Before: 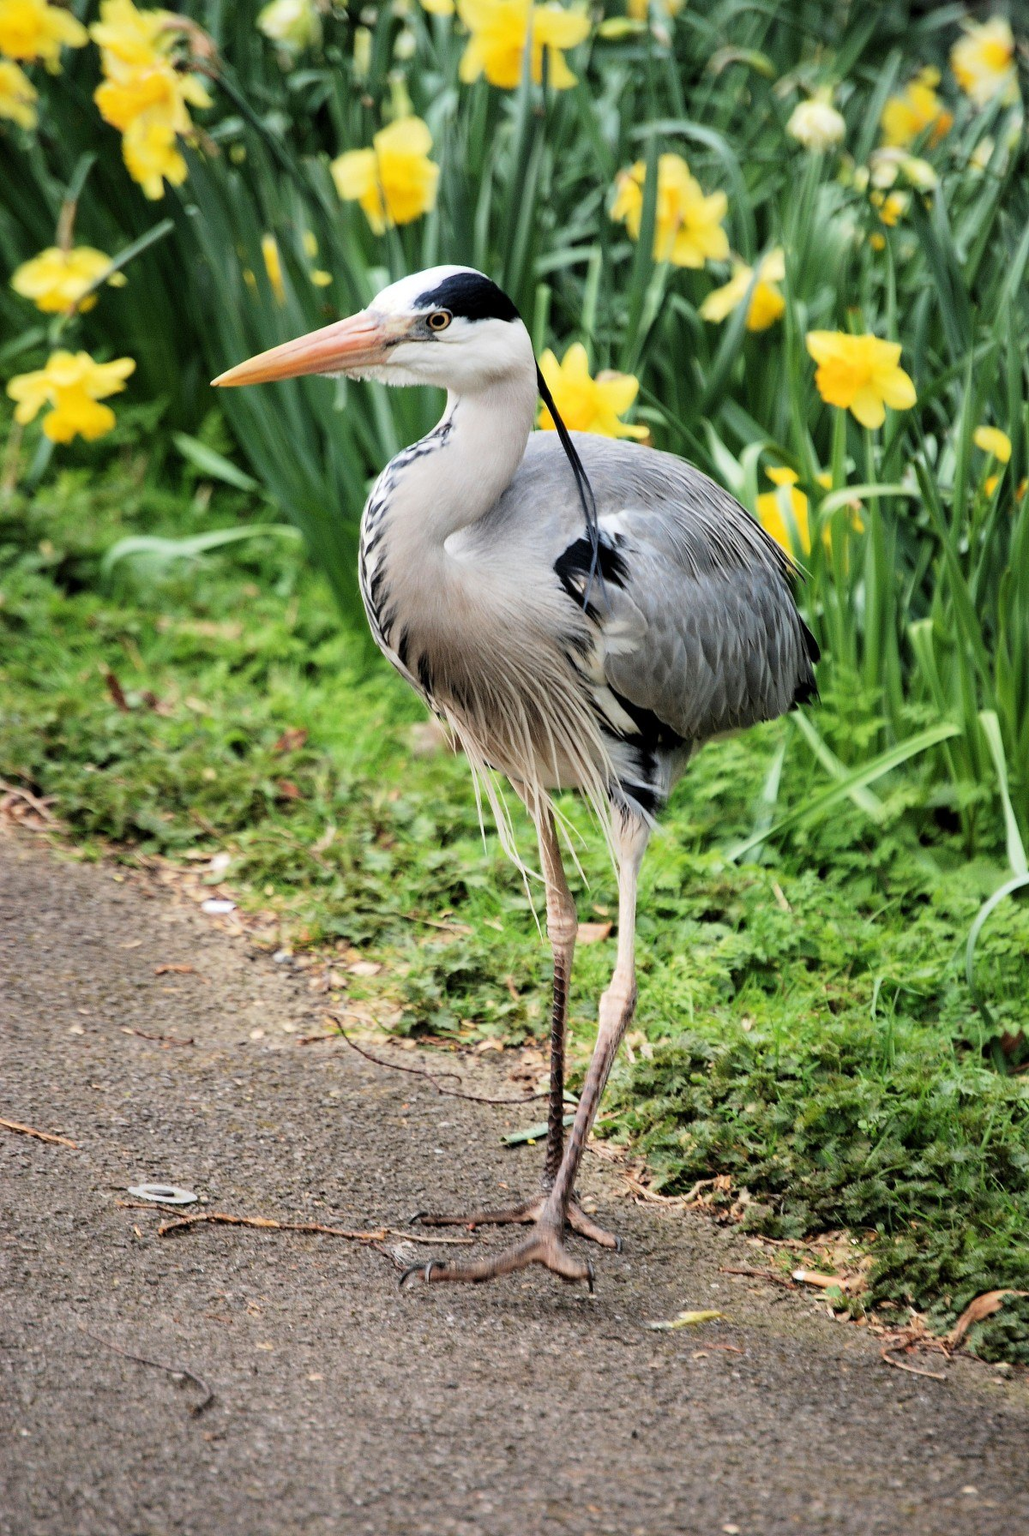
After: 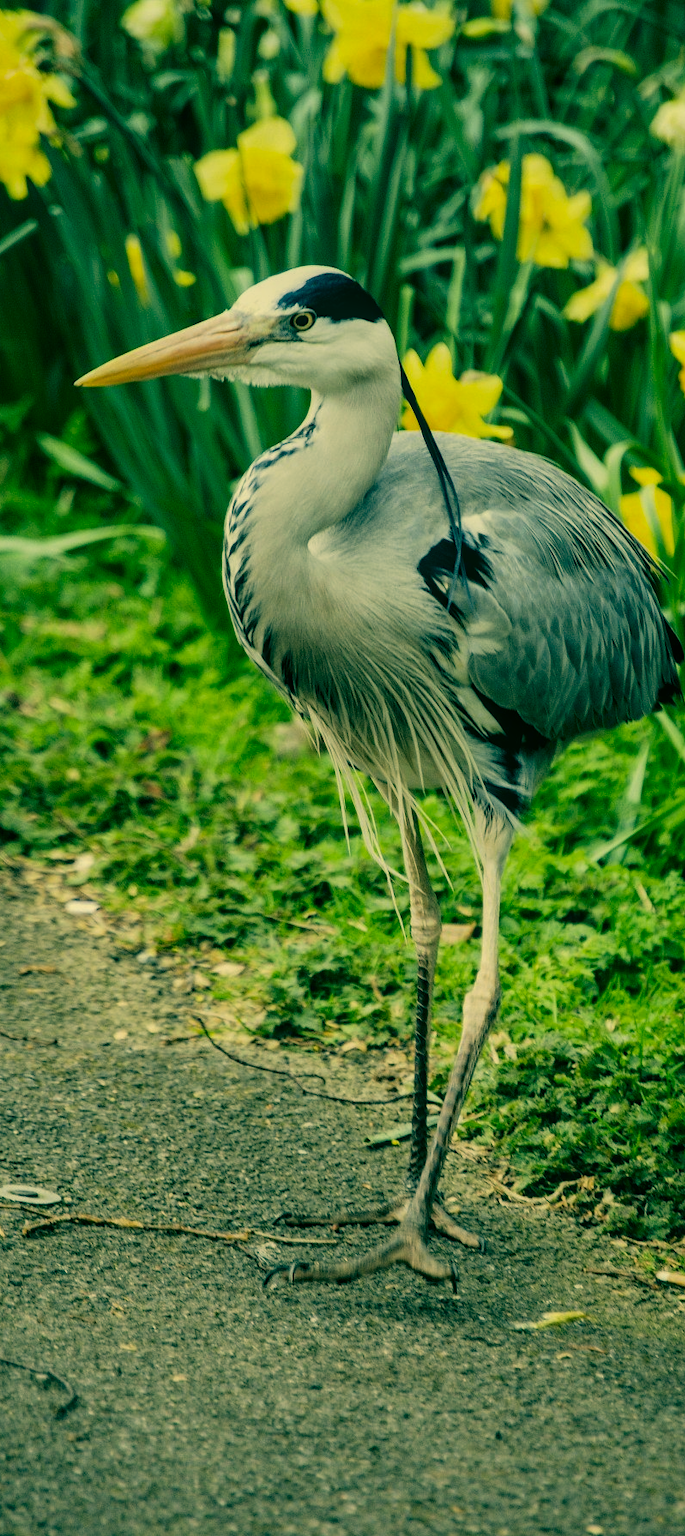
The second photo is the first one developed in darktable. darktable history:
crop and rotate: left 13.333%, right 20.026%
contrast brightness saturation: contrast 0.034, brightness -0.032
exposure: exposure -0.494 EV, compensate highlight preservation false
local contrast: on, module defaults
color correction: highlights a* 2.17, highlights b* 34.04, shadows a* -37.31, shadows b* -5.78
